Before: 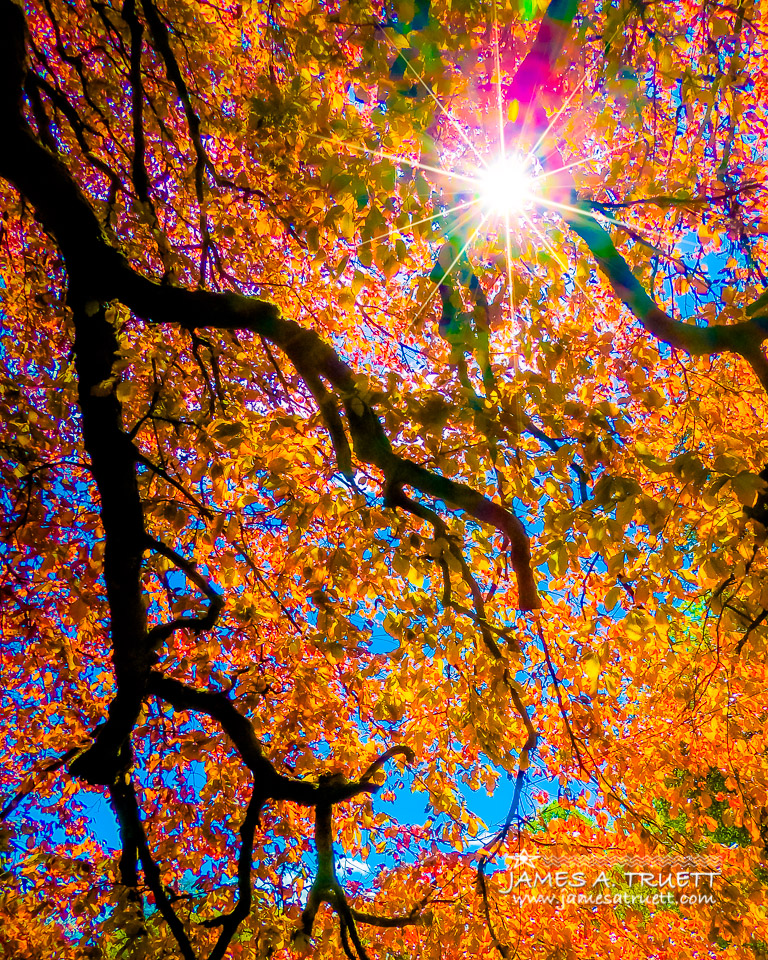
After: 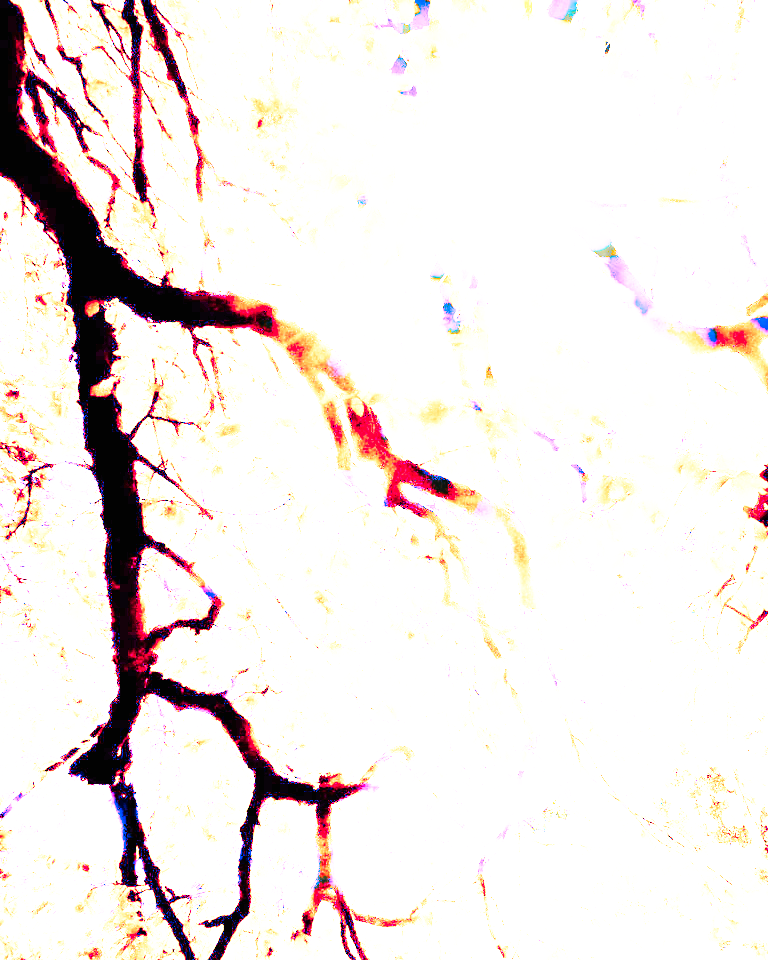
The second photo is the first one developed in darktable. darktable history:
white balance: red 8, blue 8
base curve: curves: ch0 [(0, 0) (0.007, 0.004) (0.027, 0.03) (0.046, 0.07) (0.207, 0.54) (0.442, 0.872) (0.673, 0.972) (1, 1)], preserve colors none
color zones: curves: ch1 [(0.29, 0.492) (0.373, 0.185) (0.509, 0.481)]; ch2 [(0.25, 0.462) (0.749, 0.457)], mix 40.67%
exposure: black level correction 0, exposure 1.1 EV, compensate highlight preservation false
